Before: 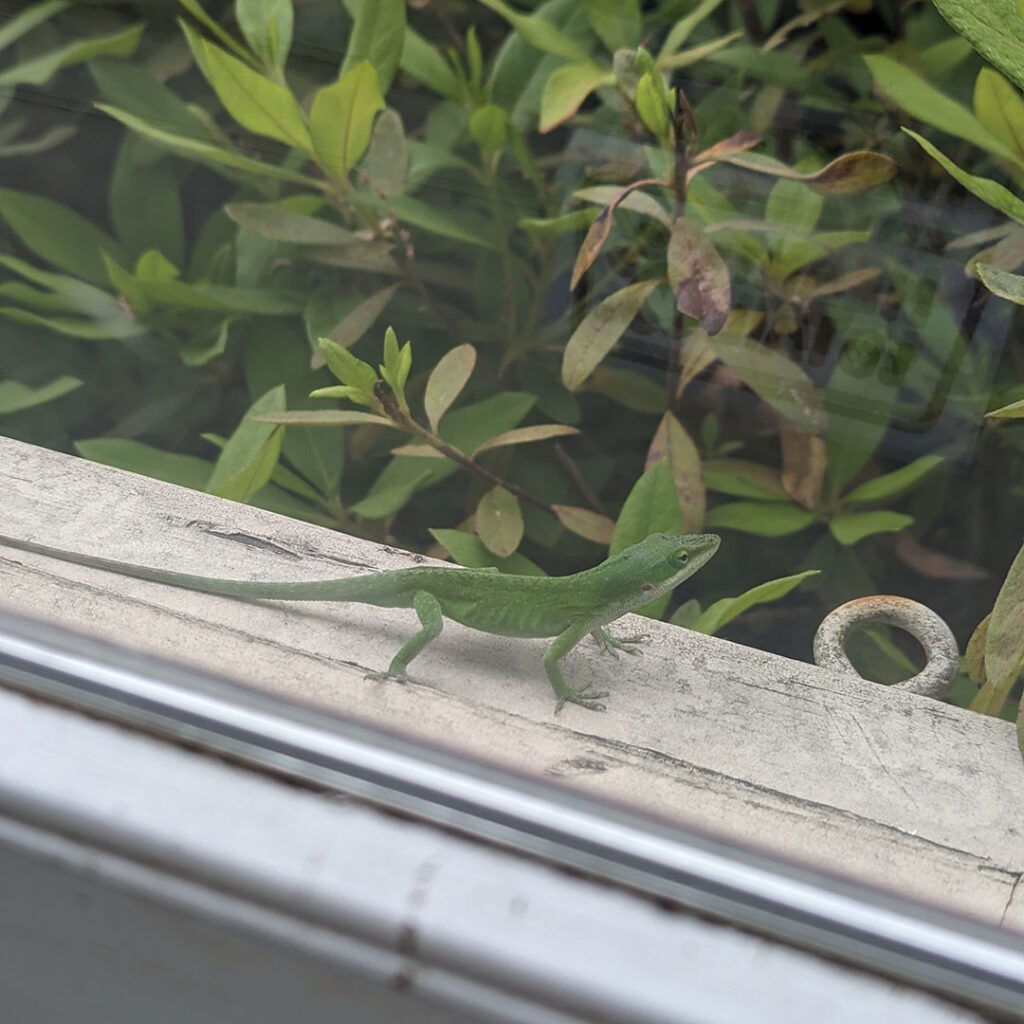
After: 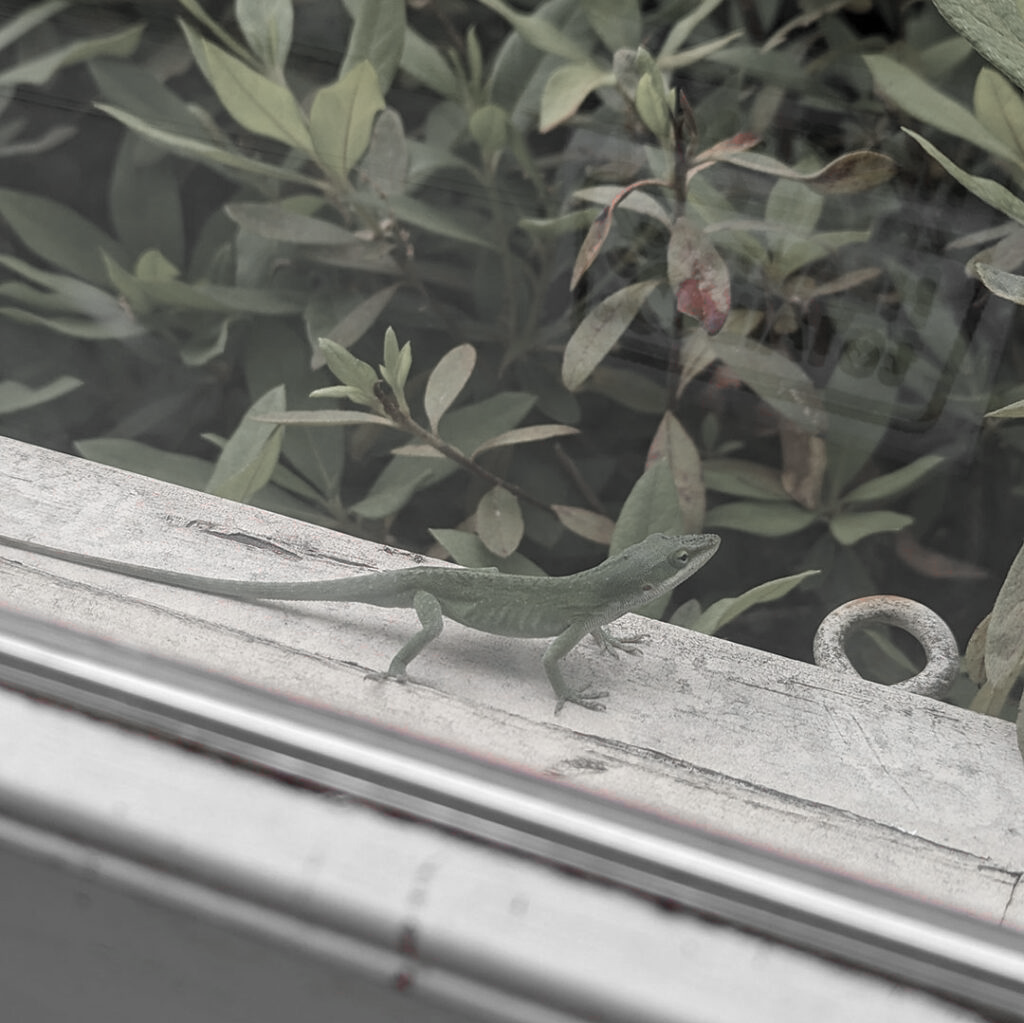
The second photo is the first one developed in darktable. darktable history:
crop: bottom 0.063%
color zones: curves: ch1 [(0, 0.831) (0.08, 0.771) (0.157, 0.268) (0.241, 0.207) (0.562, -0.005) (0.714, -0.013) (0.876, 0.01) (1, 0.831)]
